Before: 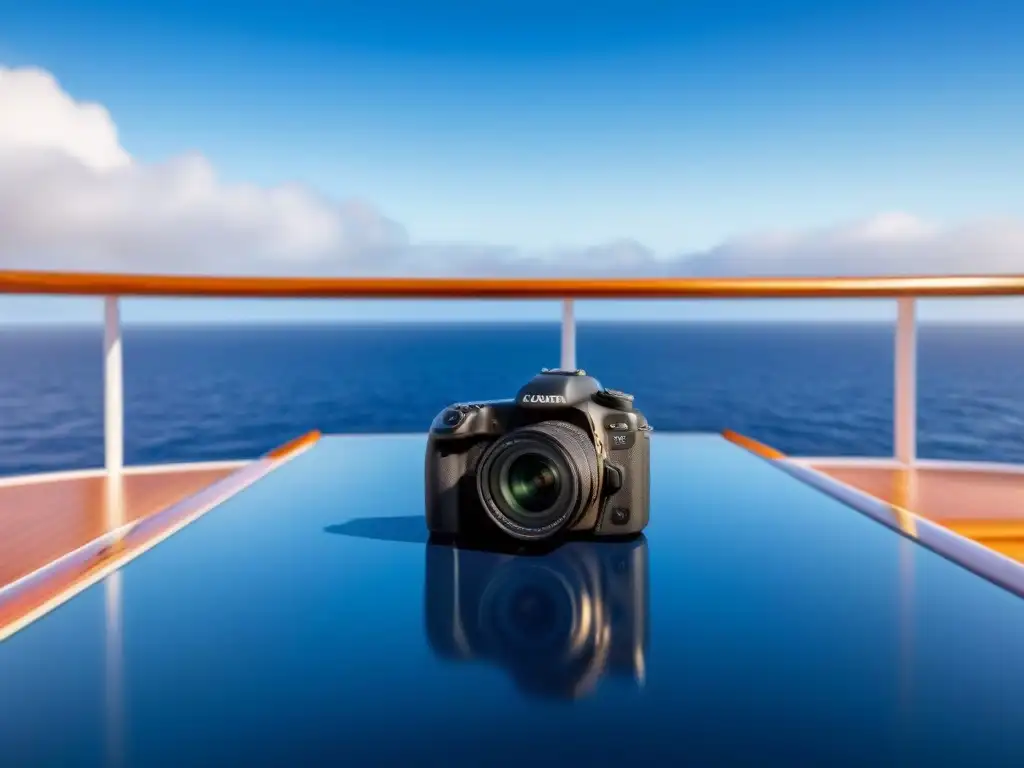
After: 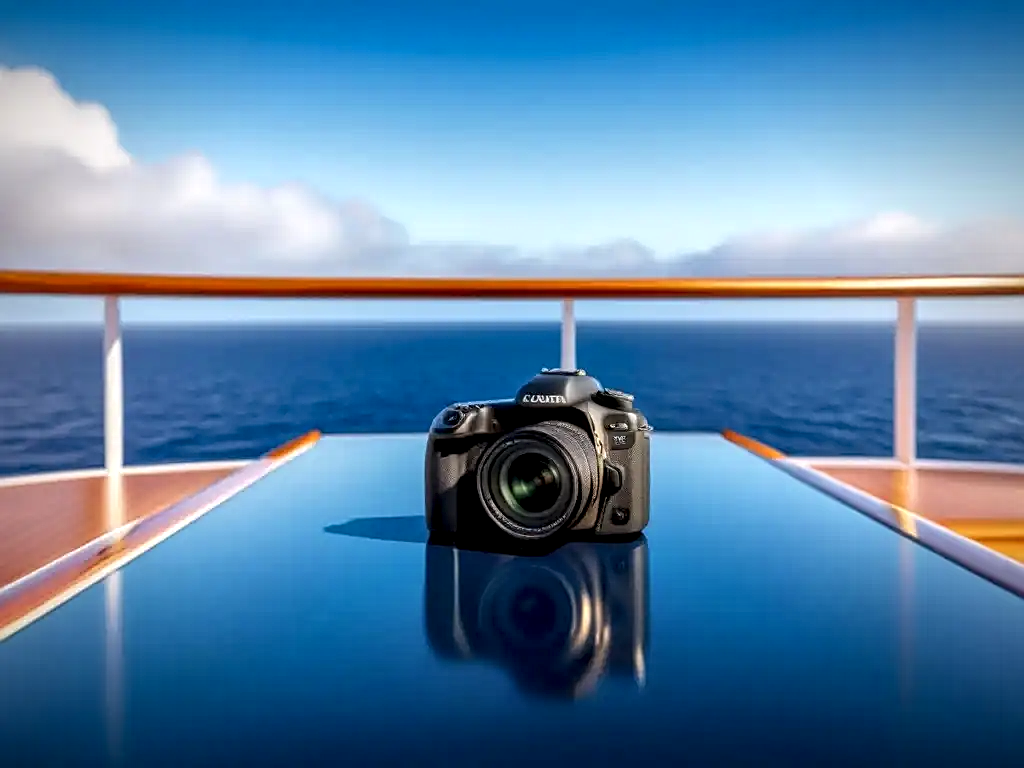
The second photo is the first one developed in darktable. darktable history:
local contrast: detail 150%
sharpen: on, module defaults
vignetting: fall-off start 71.64%, saturation 0.033
